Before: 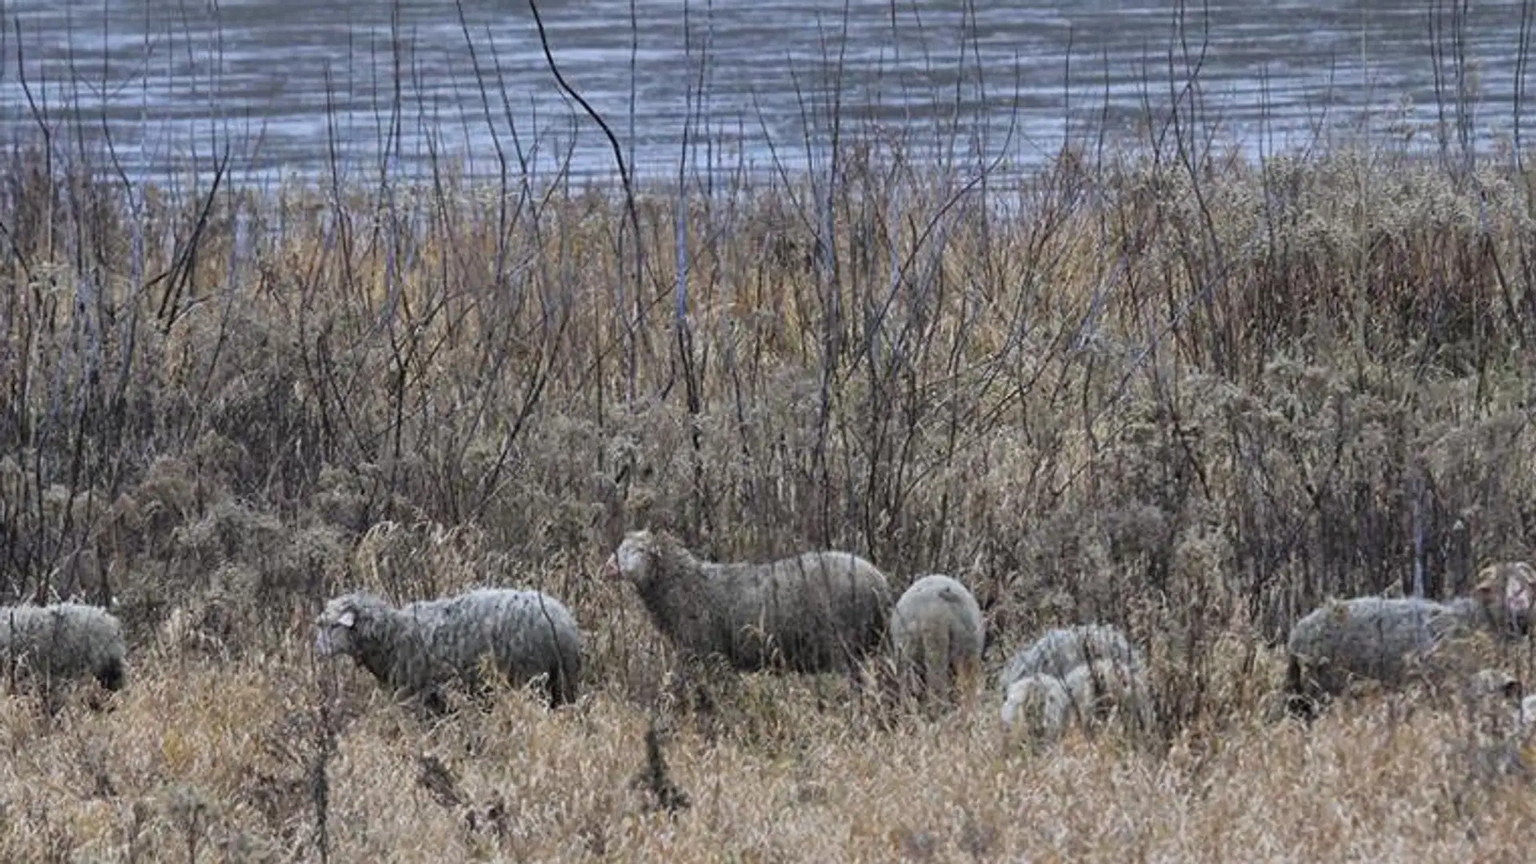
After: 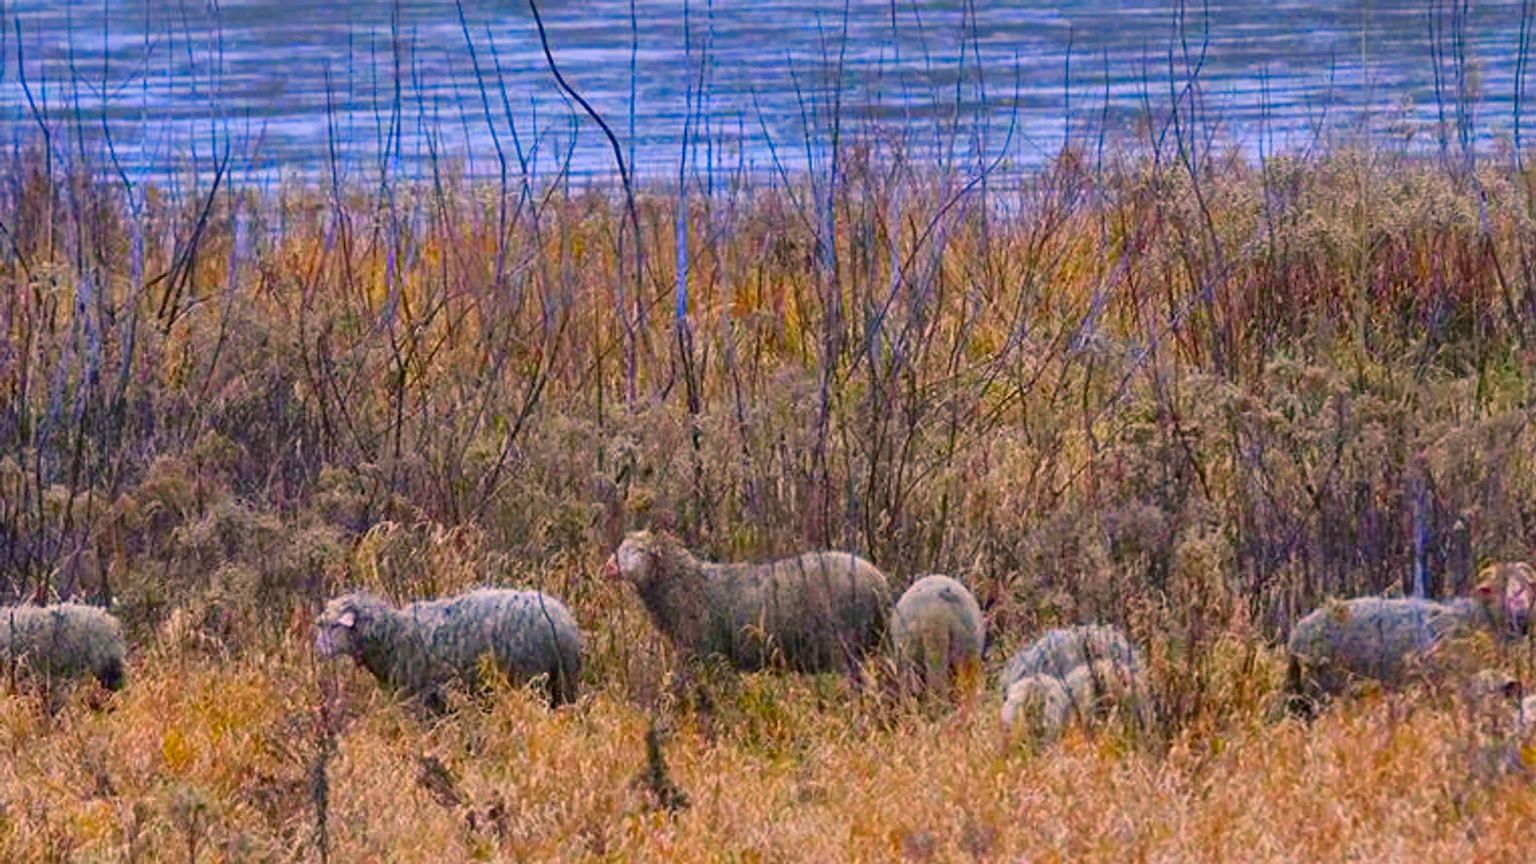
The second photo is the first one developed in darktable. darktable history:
color correction: highlights a* 1.58, highlights b* -1.69, saturation 2.47
color balance rgb: highlights gain › chroma 3.045%, highlights gain › hue 60.05°, perceptual saturation grading › global saturation 20%, perceptual saturation grading › highlights -25.359%, perceptual saturation grading › shadows 49.875%
